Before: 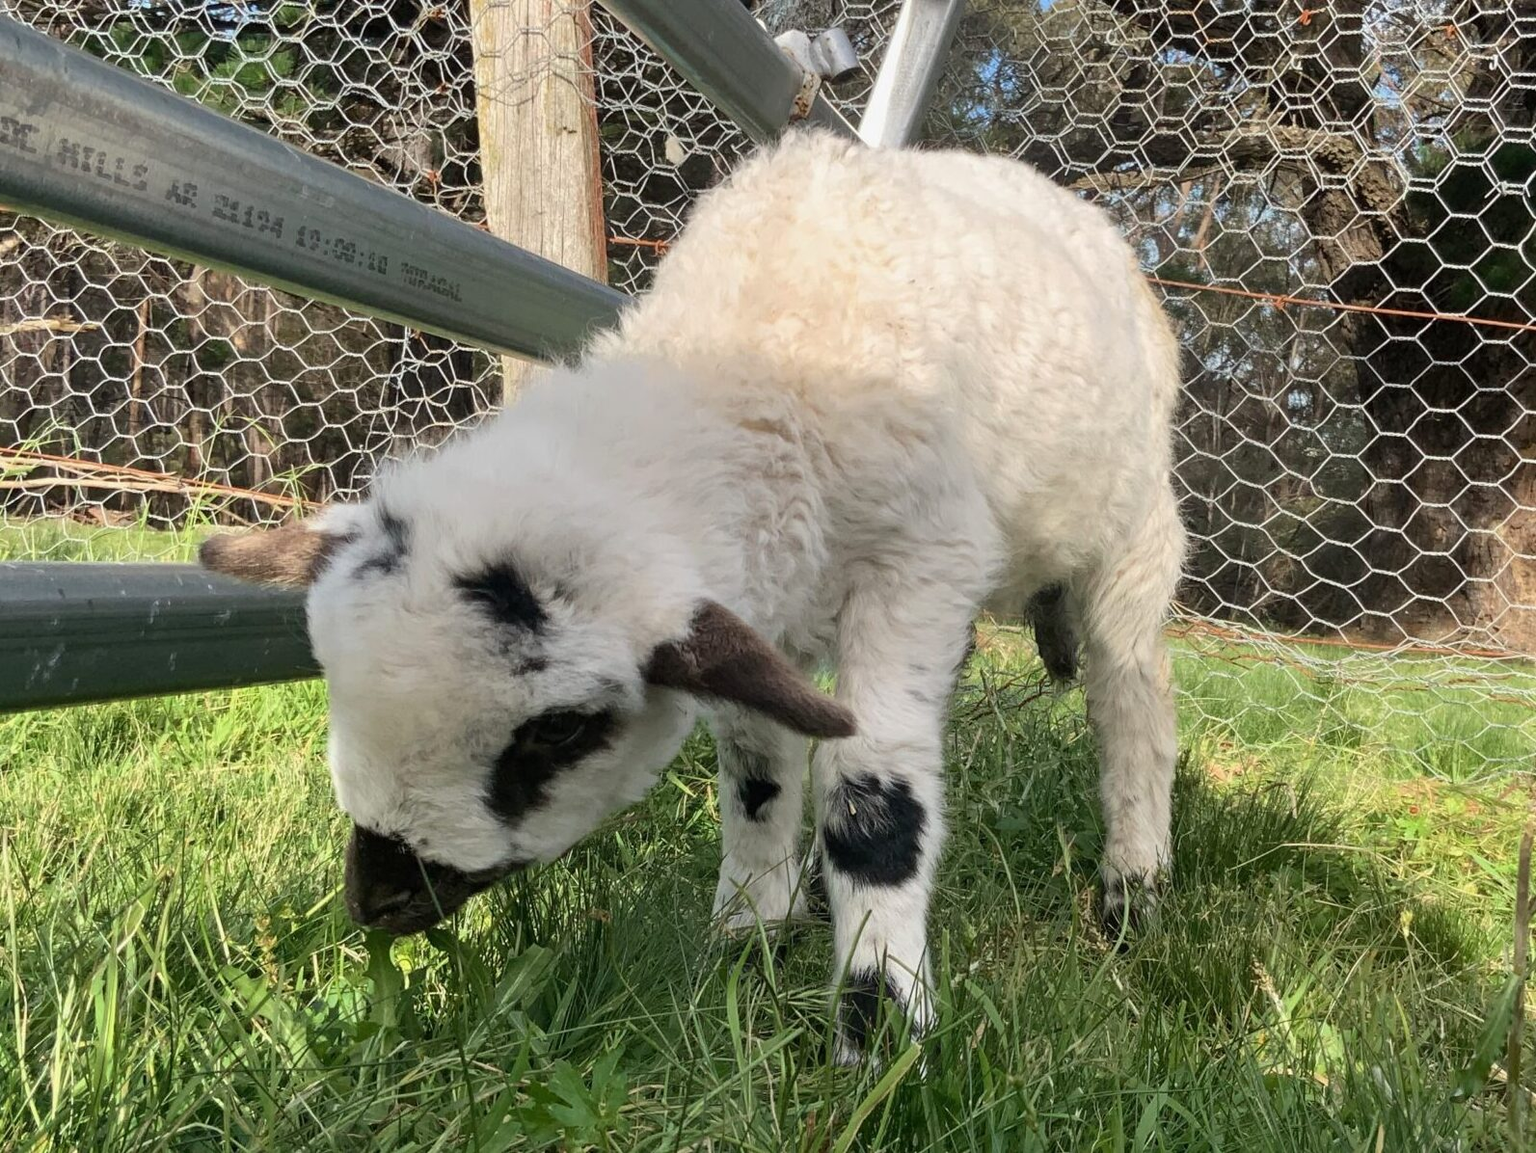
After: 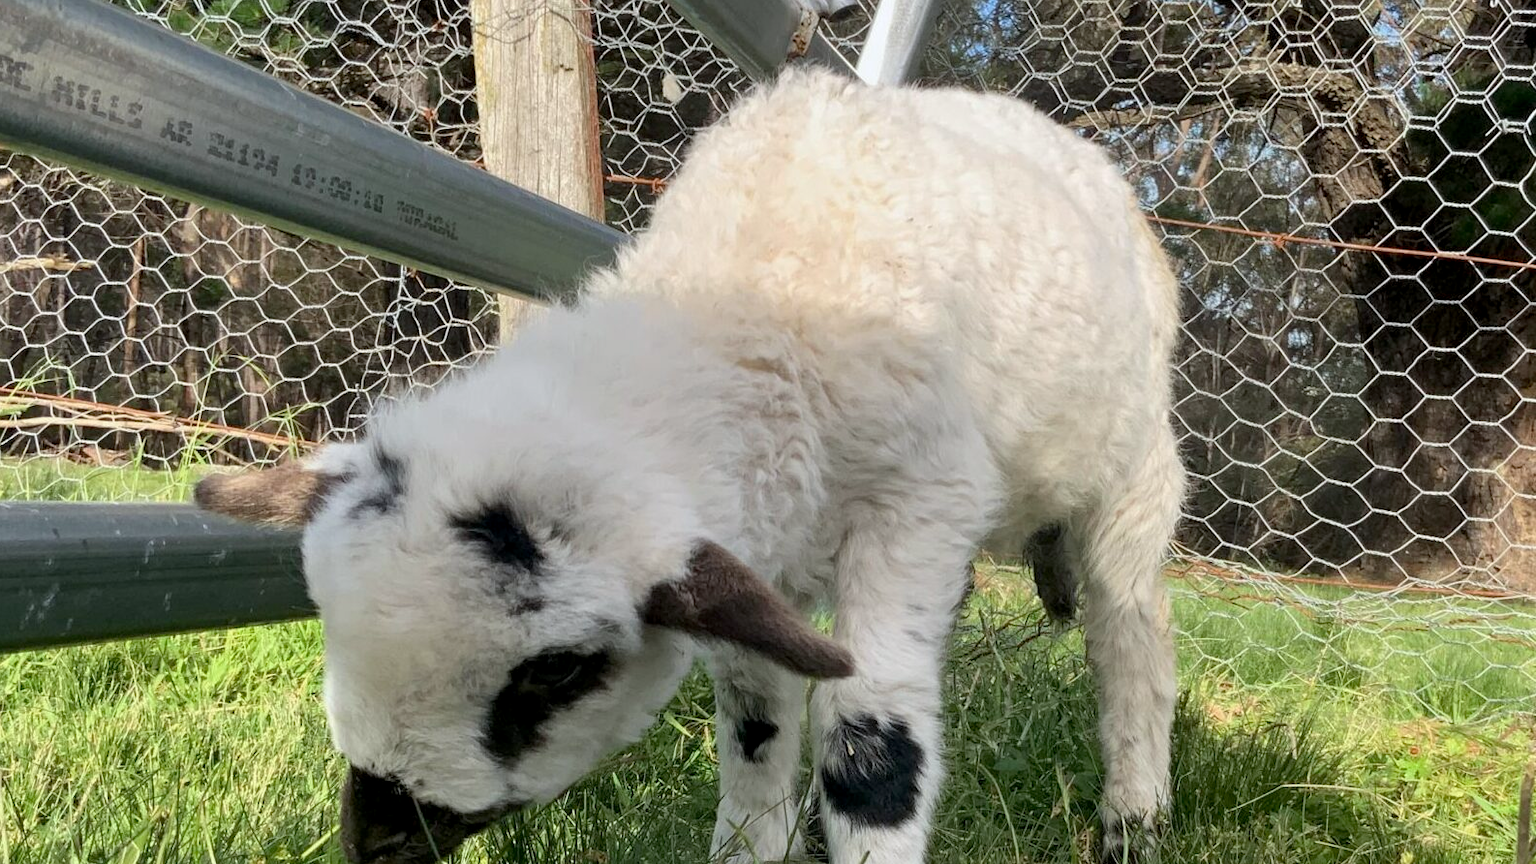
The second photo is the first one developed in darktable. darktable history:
white balance: red 0.982, blue 1.018
crop: left 0.387%, top 5.469%, bottom 19.809%
tone equalizer: on, module defaults
